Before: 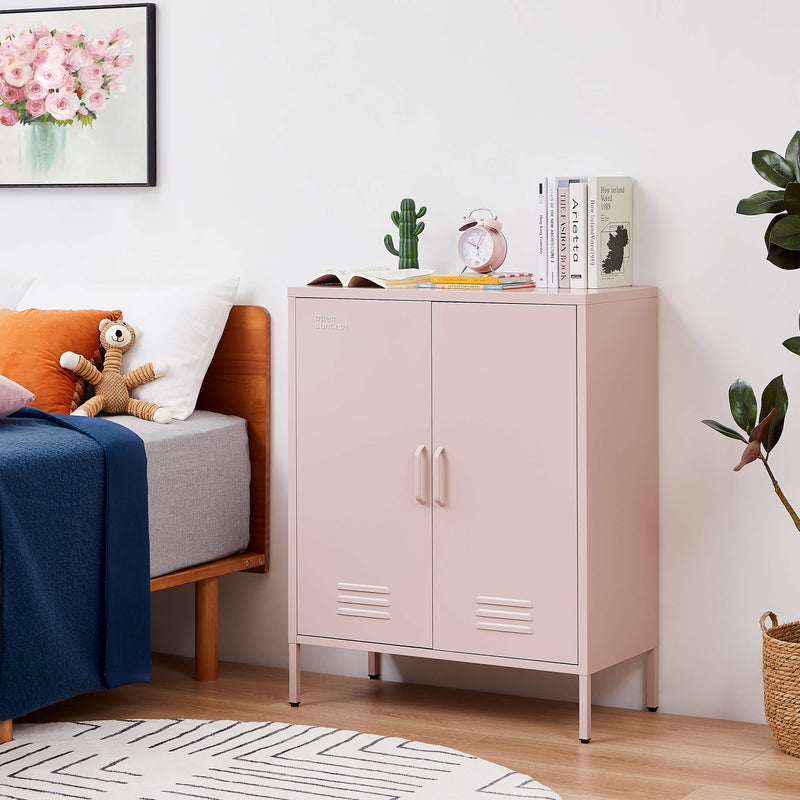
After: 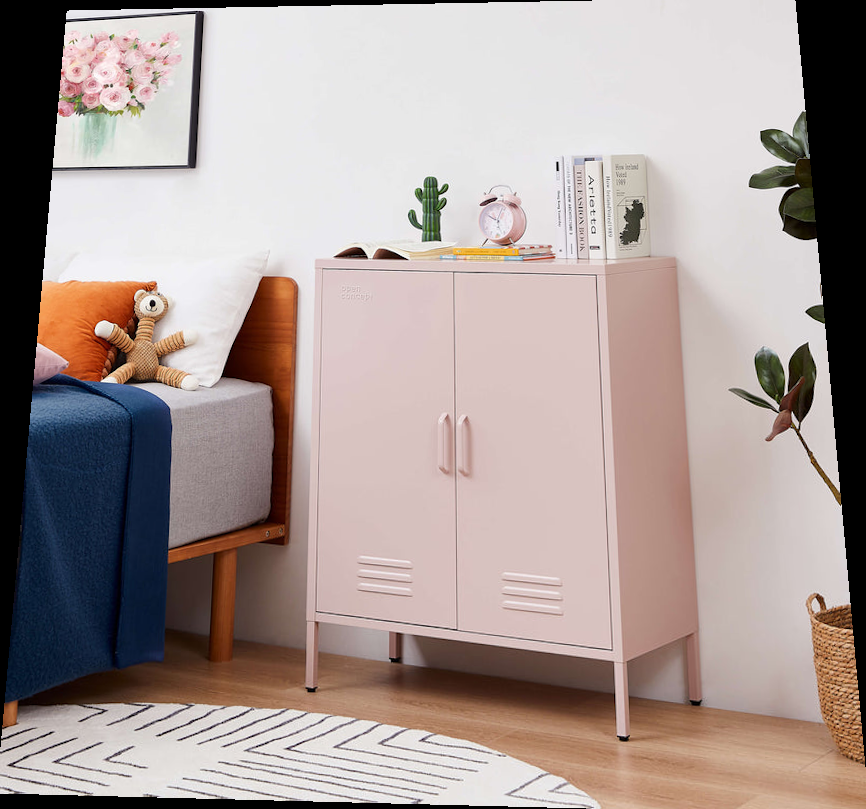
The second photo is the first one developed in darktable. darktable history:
rotate and perspective: rotation 0.128°, lens shift (vertical) -0.181, lens shift (horizontal) -0.044, shear 0.001, automatic cropping off
crop: left 0.434%, top 0.485%, right 0.244%, bottom 0.386%
